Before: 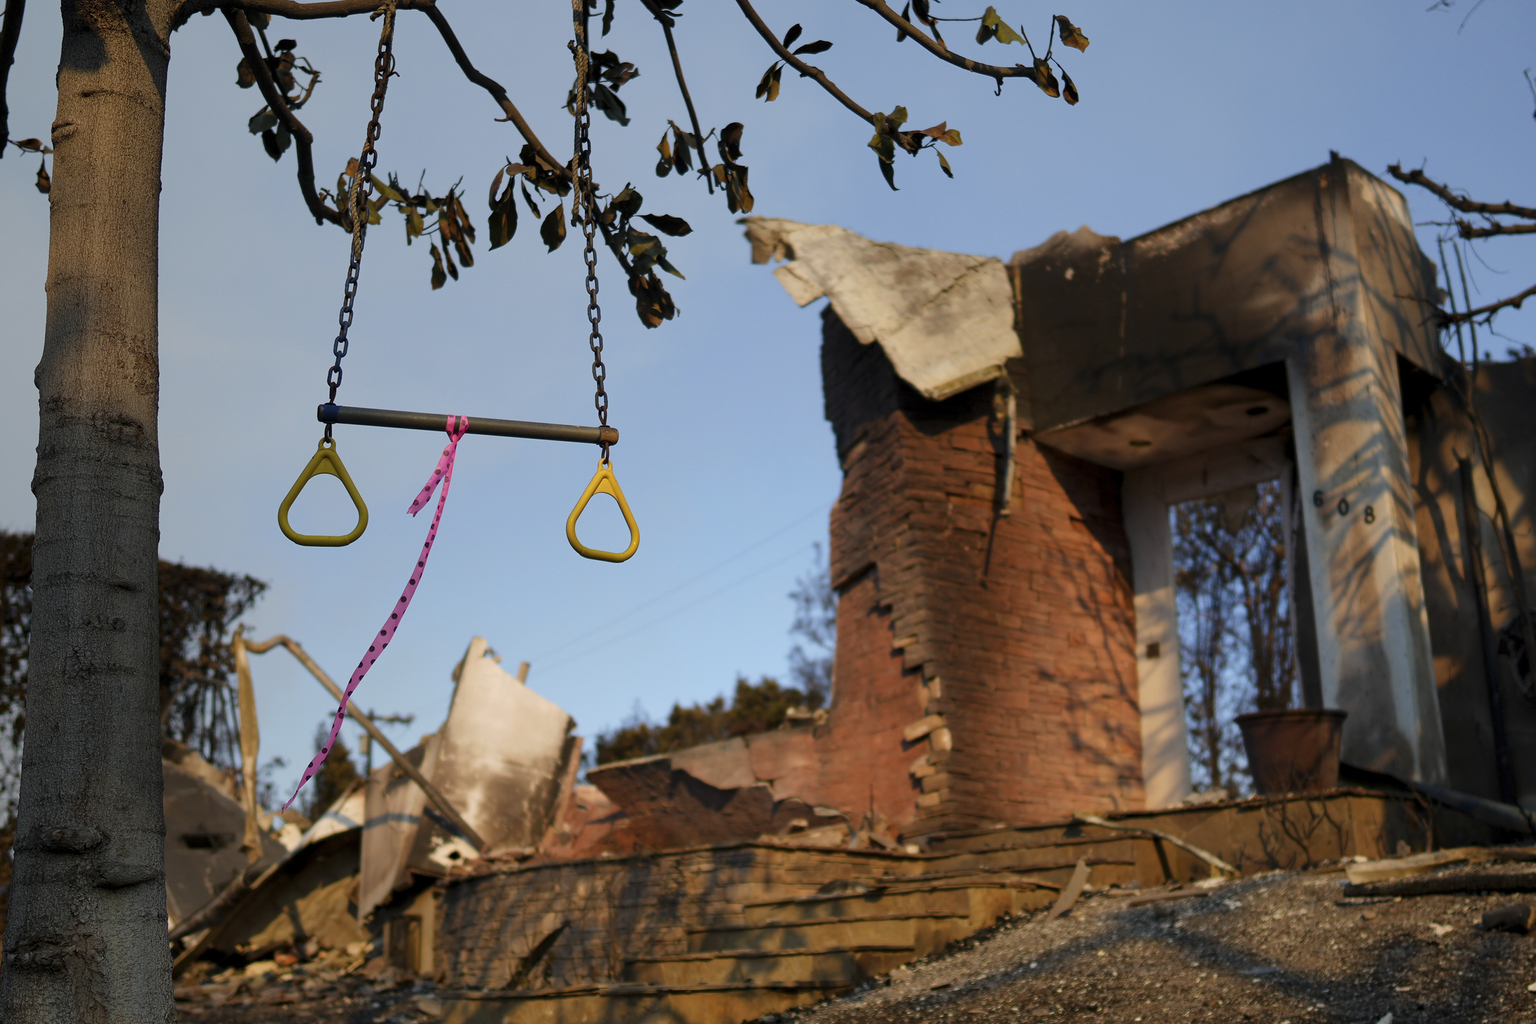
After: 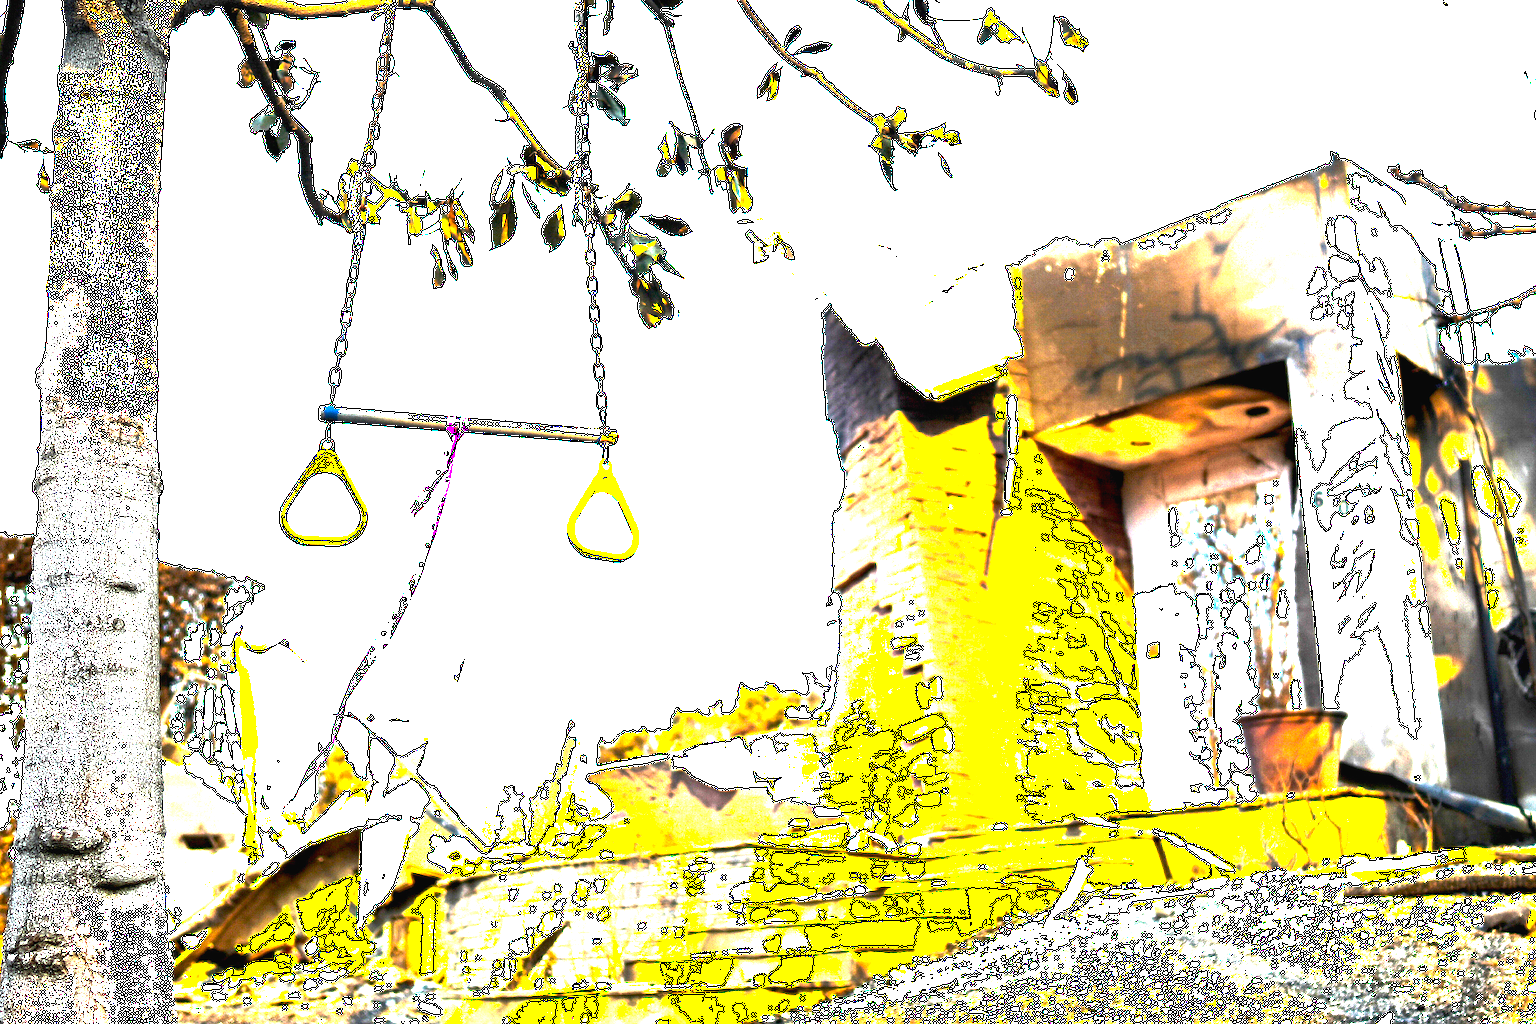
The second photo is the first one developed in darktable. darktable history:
exposure: black level correction 0, exposure 4.076 EV, compensate highlight preservation false
color balance rgb: perceptual saturation grading › global saturation 19.846%, perceptual brilliance grading › highlights 74.275%, perceptual brilliance grading › shadows -30.143%, global vibrance 14.301%
